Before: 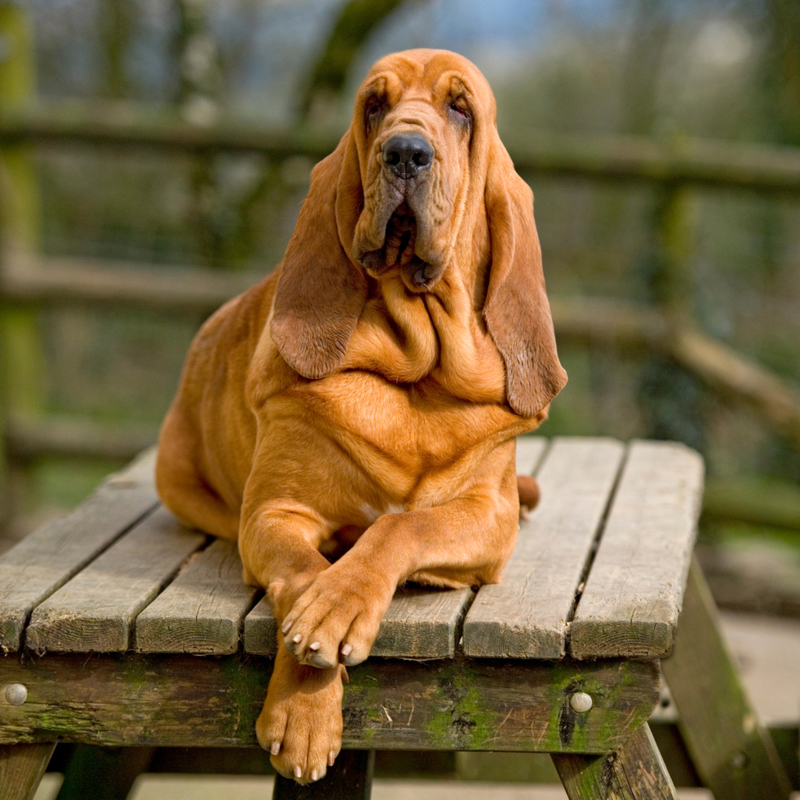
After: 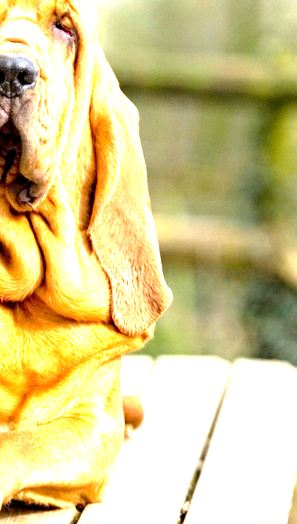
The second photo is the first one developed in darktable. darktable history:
tone equalizer: -8 EV -1.07 EV, -7 EV -0.984 EV, -6 EV -0.906 EV, -5 EV -0.544 EV, -3 EV 0.601 EV, -2 EV 0.874 EV, -1 EV 1.01 EV, +0 EV 1.08 EV
crop and rotate: left 49.616%, top 10.135%, right 13.134%, bottom 24.346%
exposure: black level correction 0.001, exposure 1.052 EV, compensate highlight preservation false
